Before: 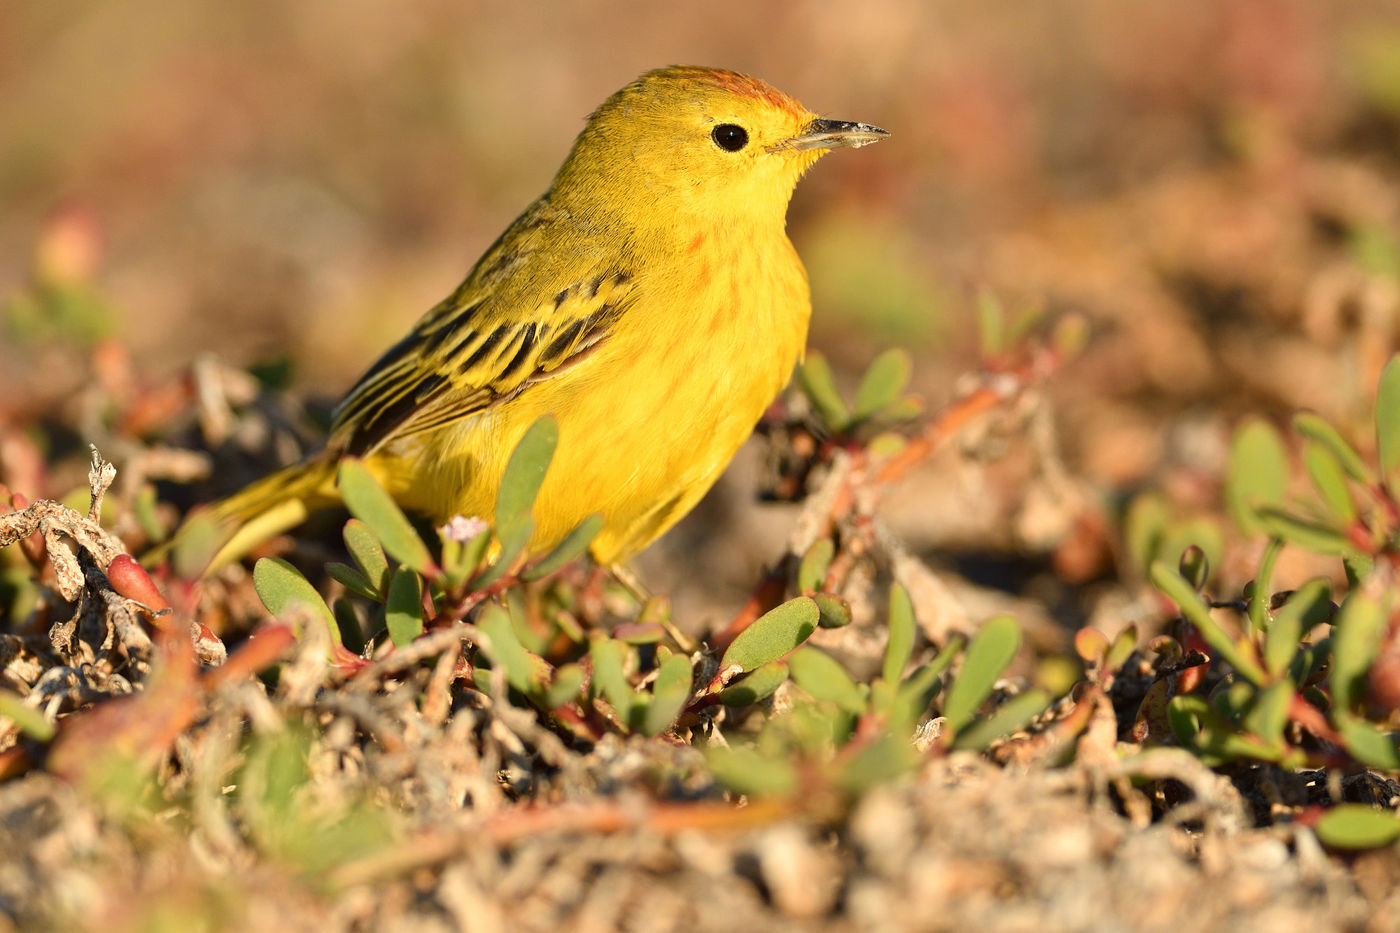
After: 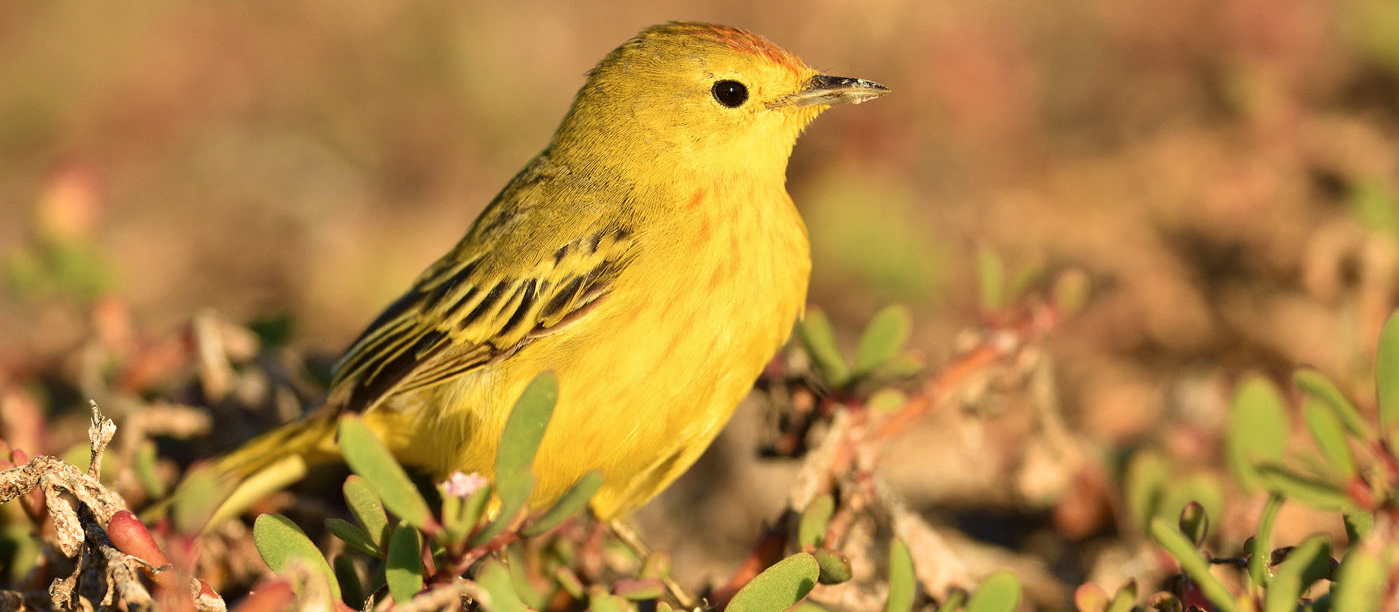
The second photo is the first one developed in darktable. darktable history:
velvia: strength 45%
contrast brightness saturation: saturation -0.05
crop and rotate: top 4.848%, bottom 29.503%
